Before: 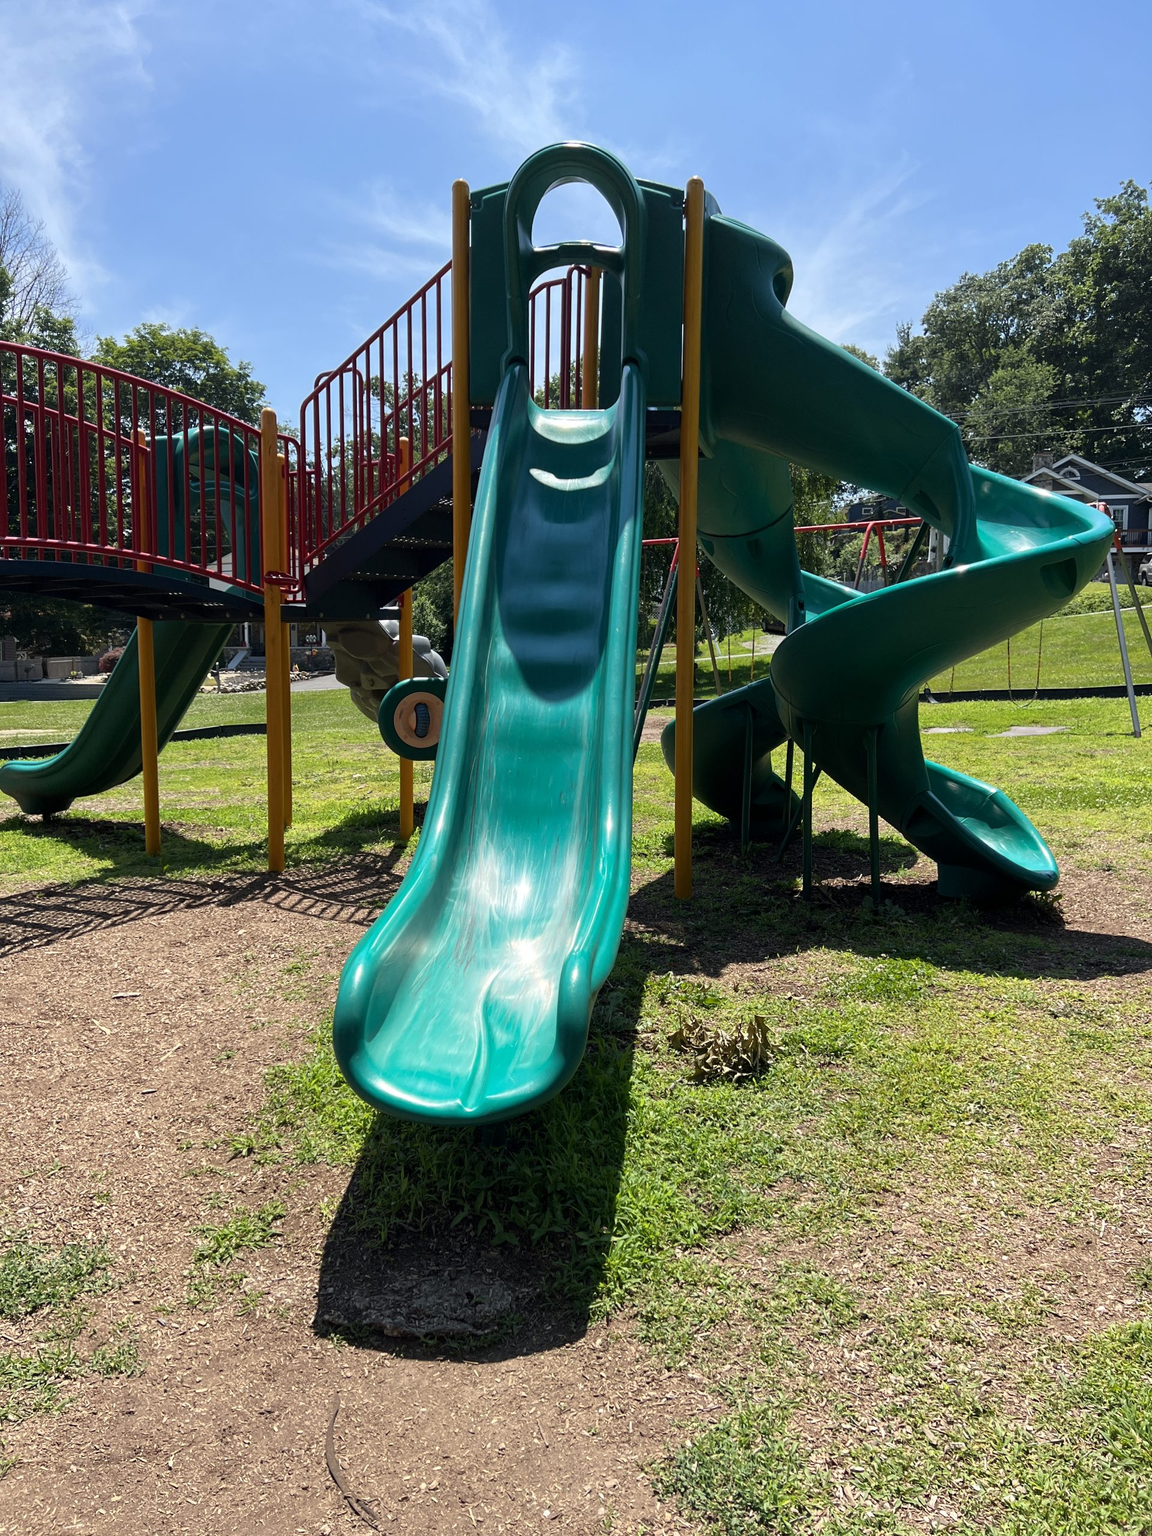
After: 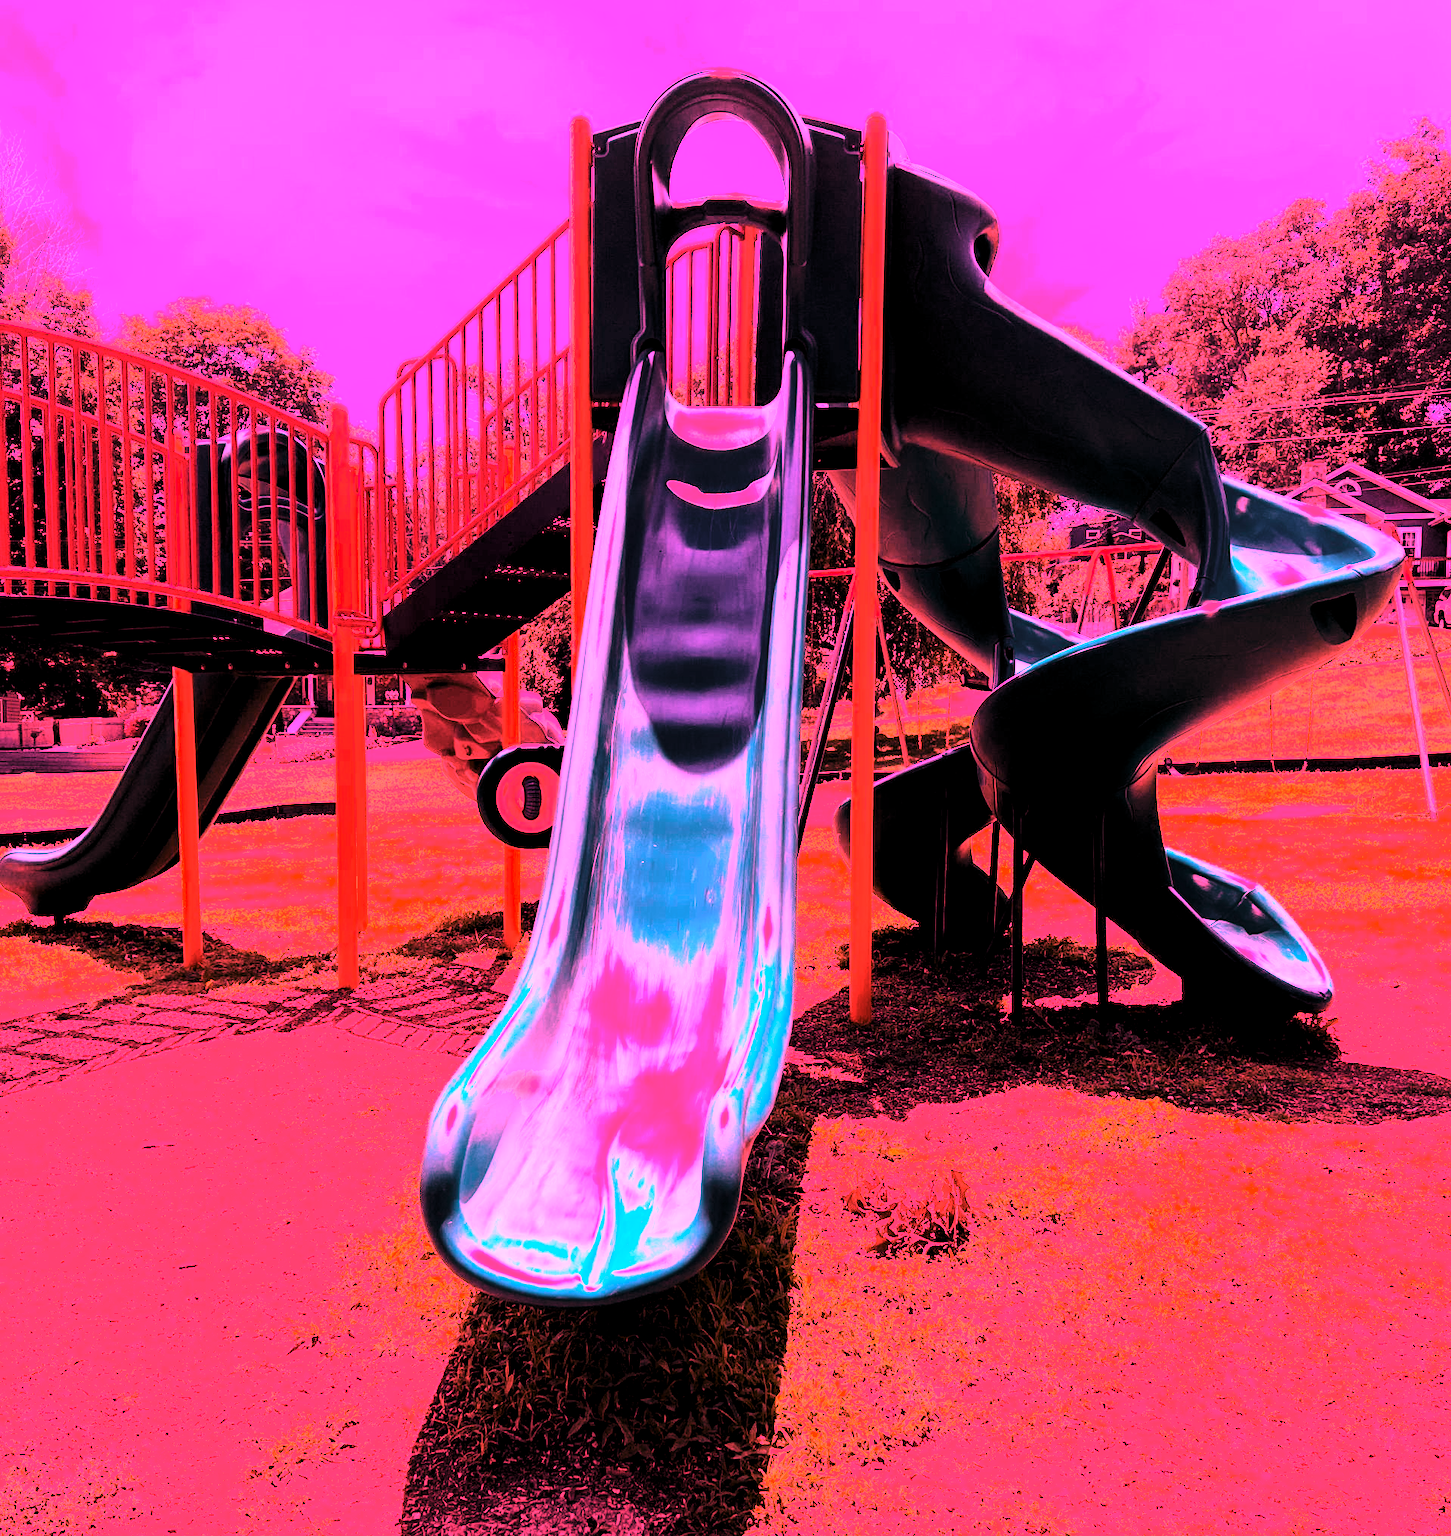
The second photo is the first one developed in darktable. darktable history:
shadows and highlights: radius 125.46, shadows 21.19, highlights -21.19, low approximation 0.01
crop and rotate: top 5.667%, bottom 14.937%
base curve: curves: ch0 [(0, 0) (0.666, 0.806) (1, 1)]
white balance: red 4.26, blue 1.802
levels: levels [0.101, 0.578, 0.953]
tone curve: curves: ch0 [(0, 0.012) (0.052, 0.04) (0.107, 0.086) (0.276, 0.265) (0.461, 0.531) (0.718, 0.79) (0.921, 0.909) (0.999, 0.951)]; ch1 [(0, 0) (0.339, 0.298) (0.402, 0.363) (0.444, 0.415) (0.485, 0.469) (0.494, 0.493) (0.504, 0.501) (0.525, 0.534) (0.555, 0.587) (0.594, 0.647) (1, 1)]; ch2 [(0, 0) (0.48, 0.48) (0.504, 0.5) (0.535, 0.557) (0.581, 0.623) (0.649, 0.683) (0.824, 0.815) (1, 1)], color space Lab, independent channels, preserve colors none
